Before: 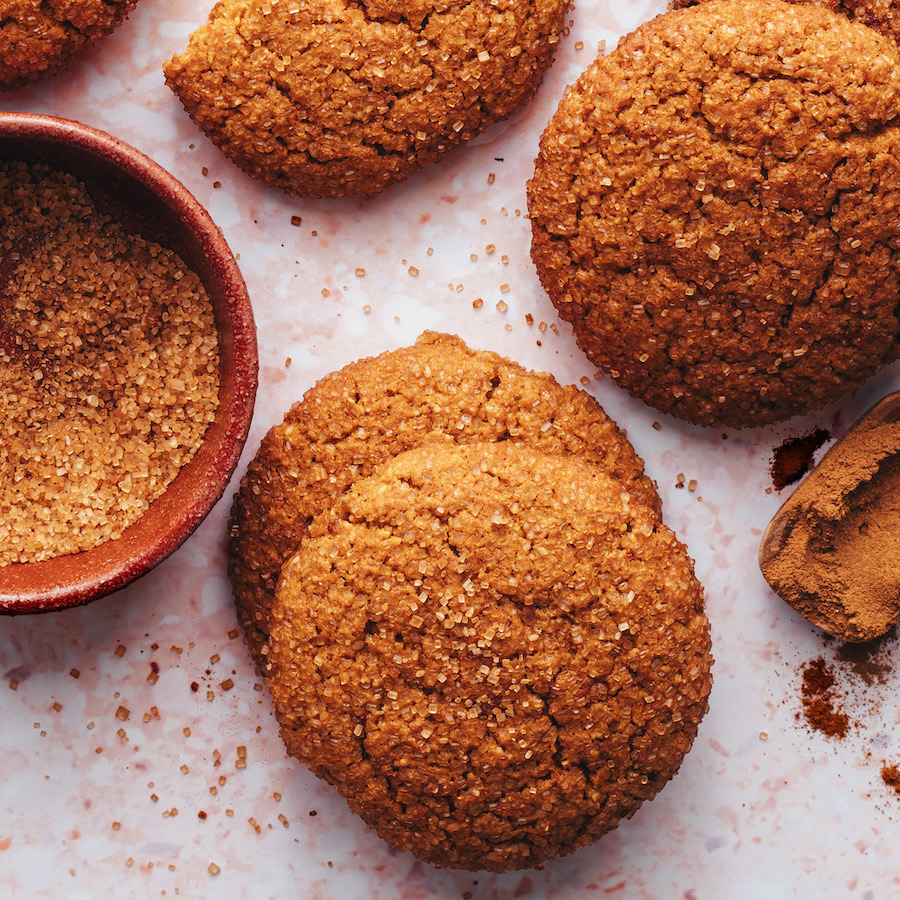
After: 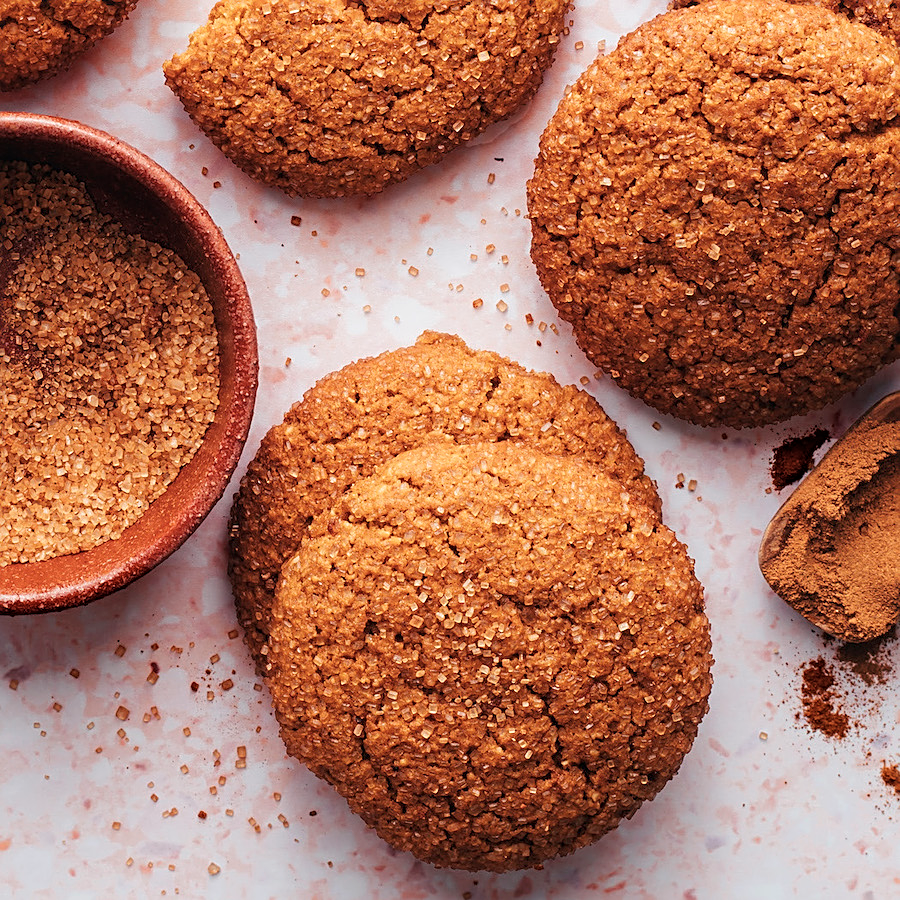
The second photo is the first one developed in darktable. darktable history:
contrast brightness saturation: saturation -0.17
sharpen: on, module defaults
